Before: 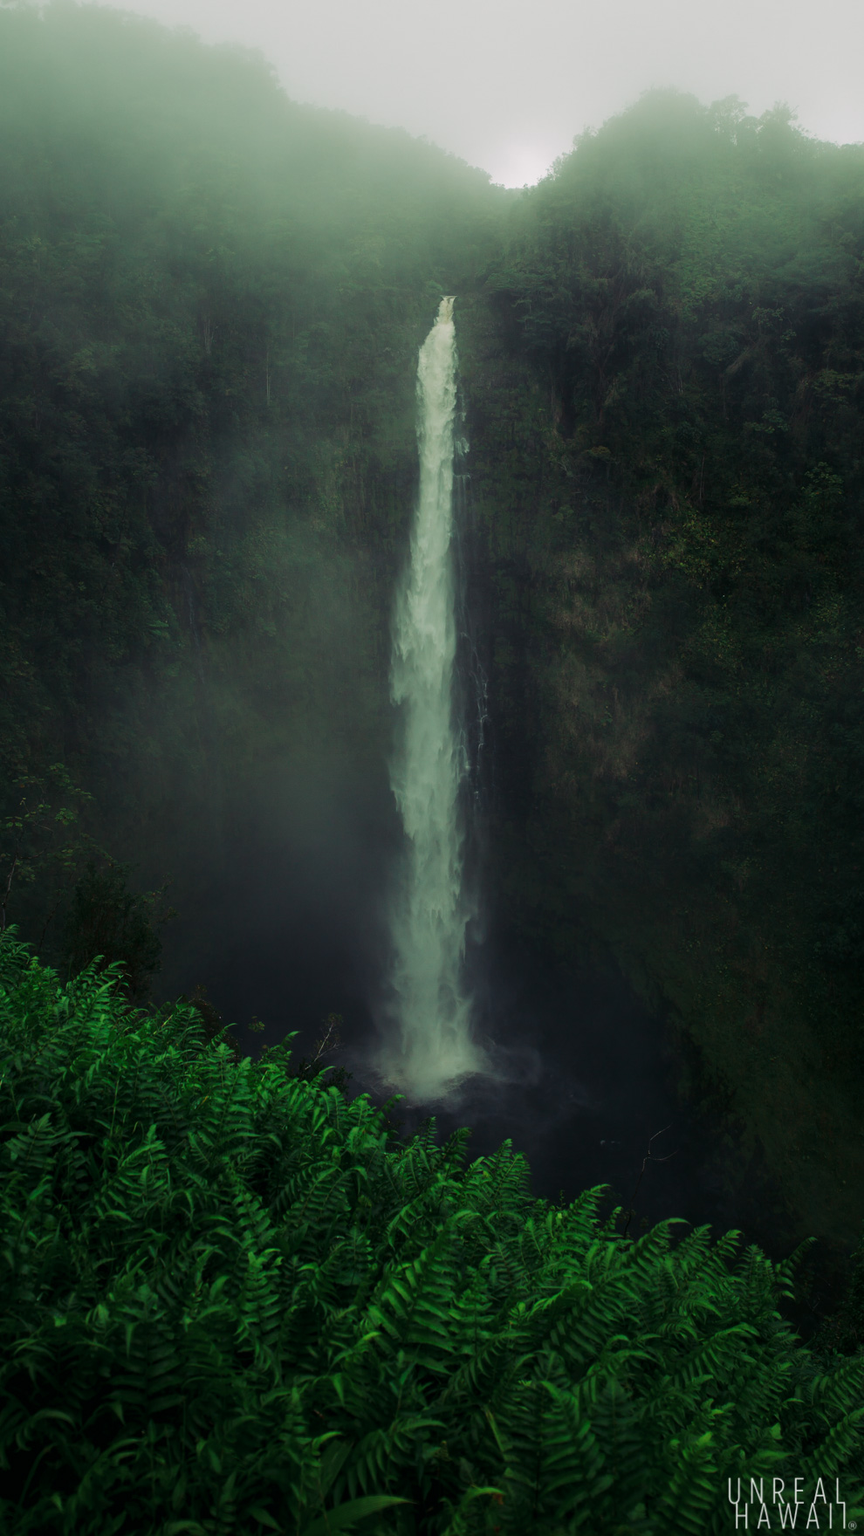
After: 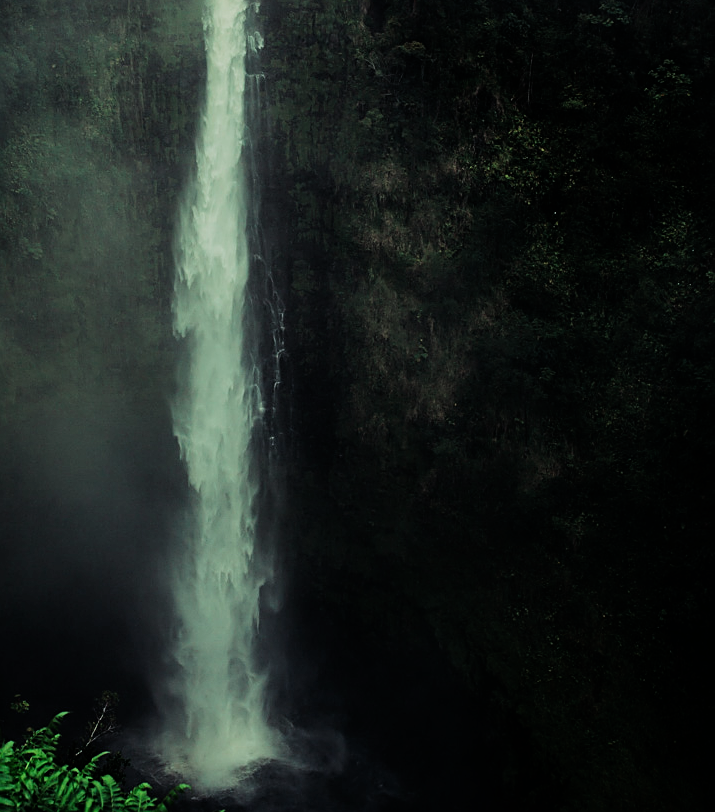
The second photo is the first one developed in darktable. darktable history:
crop and rotate: left 27.685%, top 26.815%, bottom 27.042%
exposure: black level correction 0, exposure 0.499 EV, compensate highlight preservation false
sharpen: on, module defaults
filmic rgb: black relative exposure -7.5 EV, white relative exposure 4.99 EV, hardness 3.33, contrast 1.297
